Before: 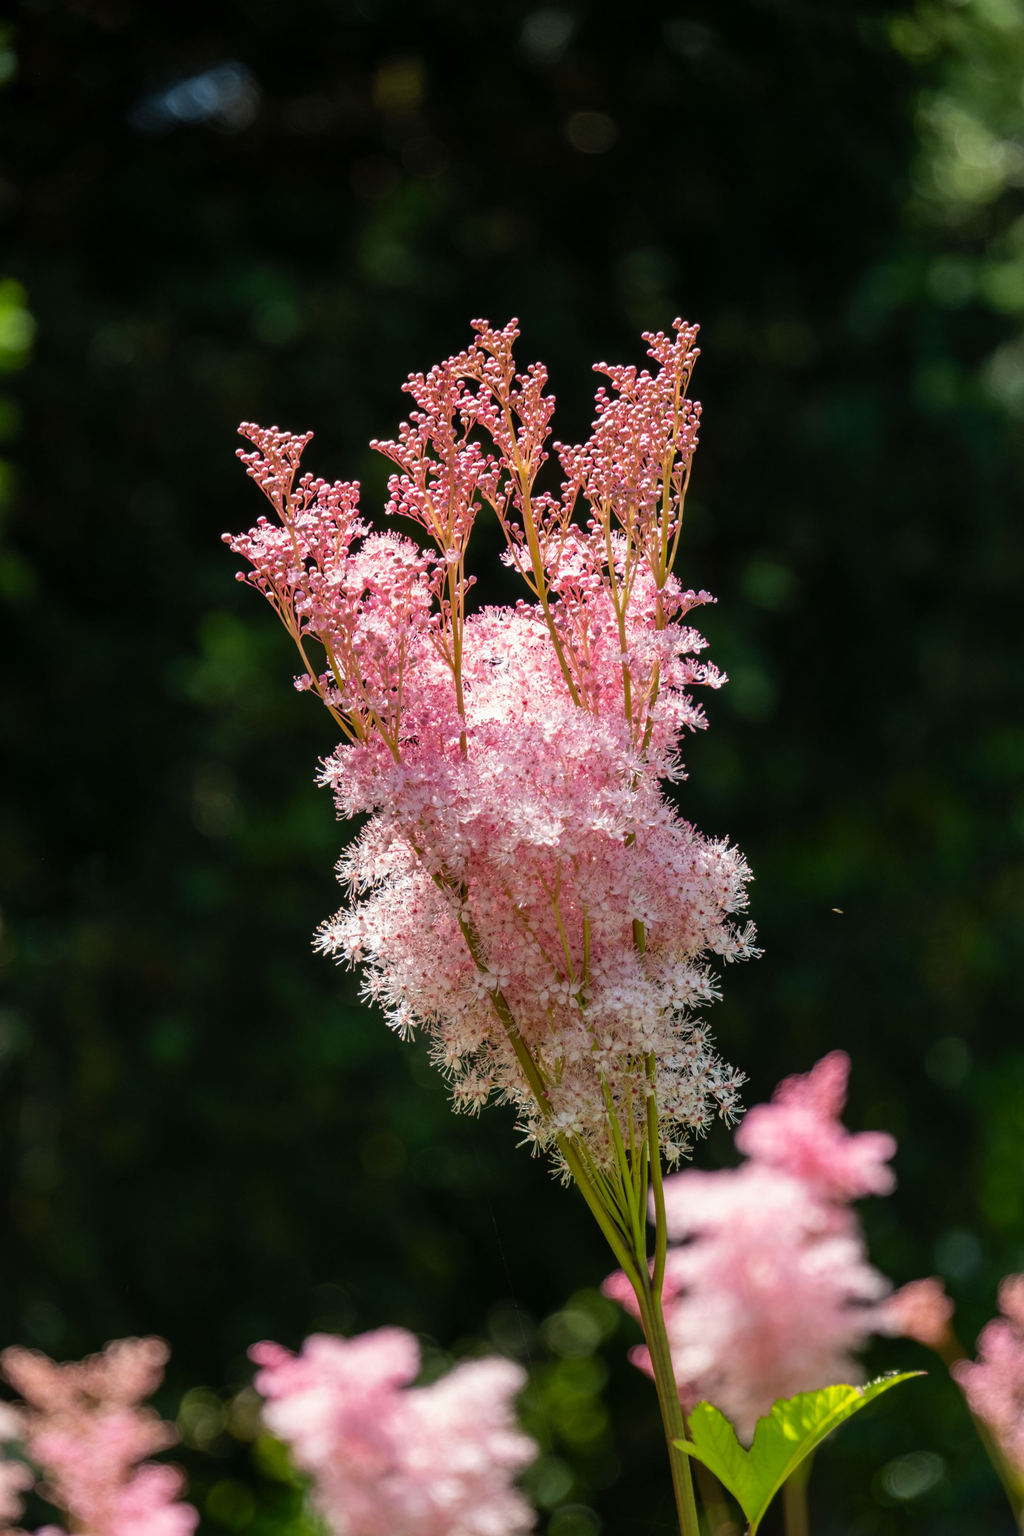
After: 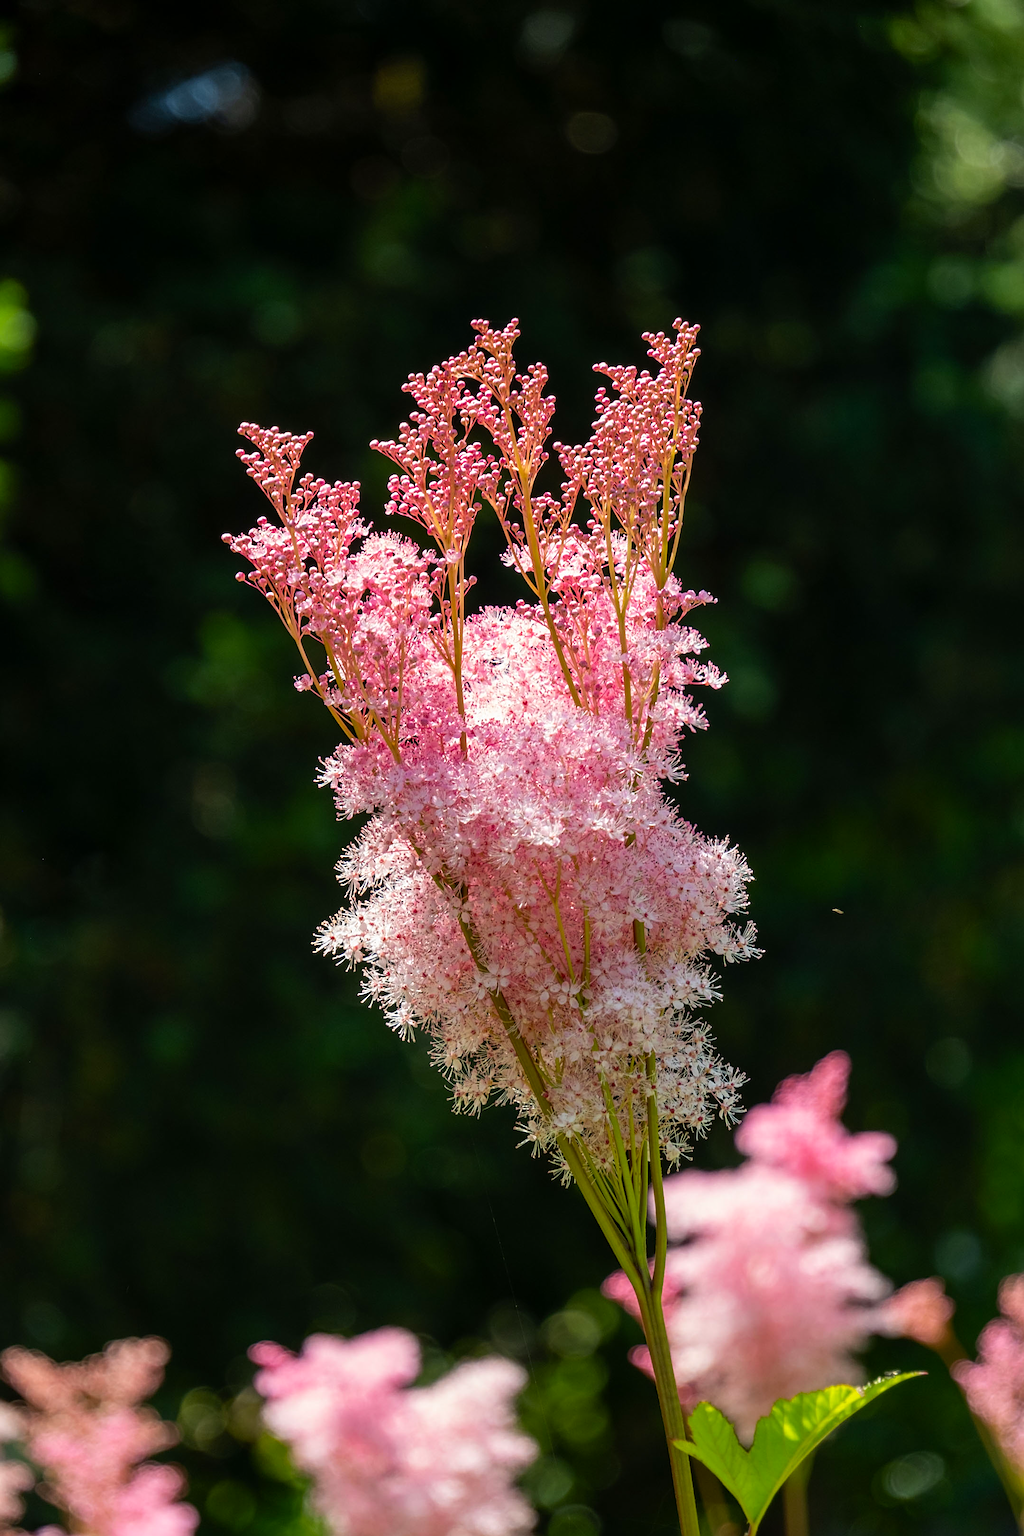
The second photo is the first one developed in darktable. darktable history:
contrast brightness saturation: saturation 0.177
sharpen: on, module defaults
